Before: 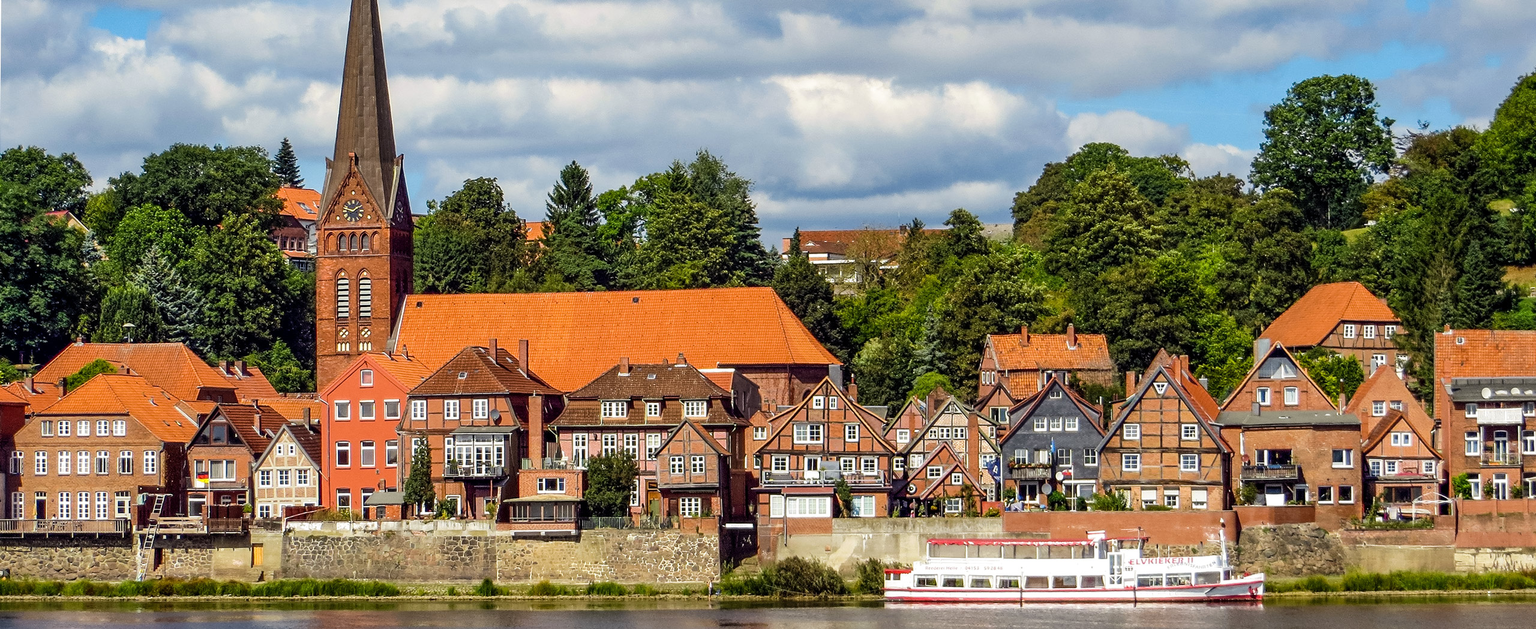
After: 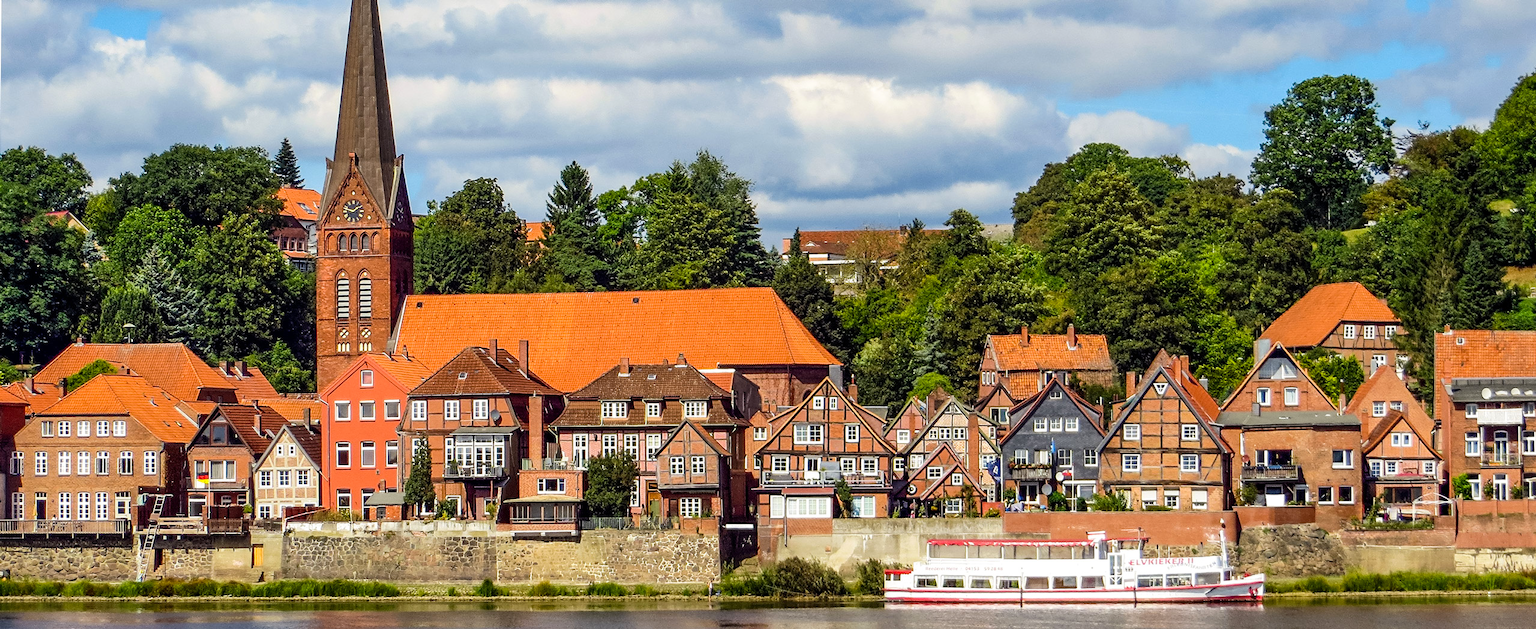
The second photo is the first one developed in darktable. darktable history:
contrast brightness saturation: contrast 0.102, brightness 0.035, saturation 0.092
